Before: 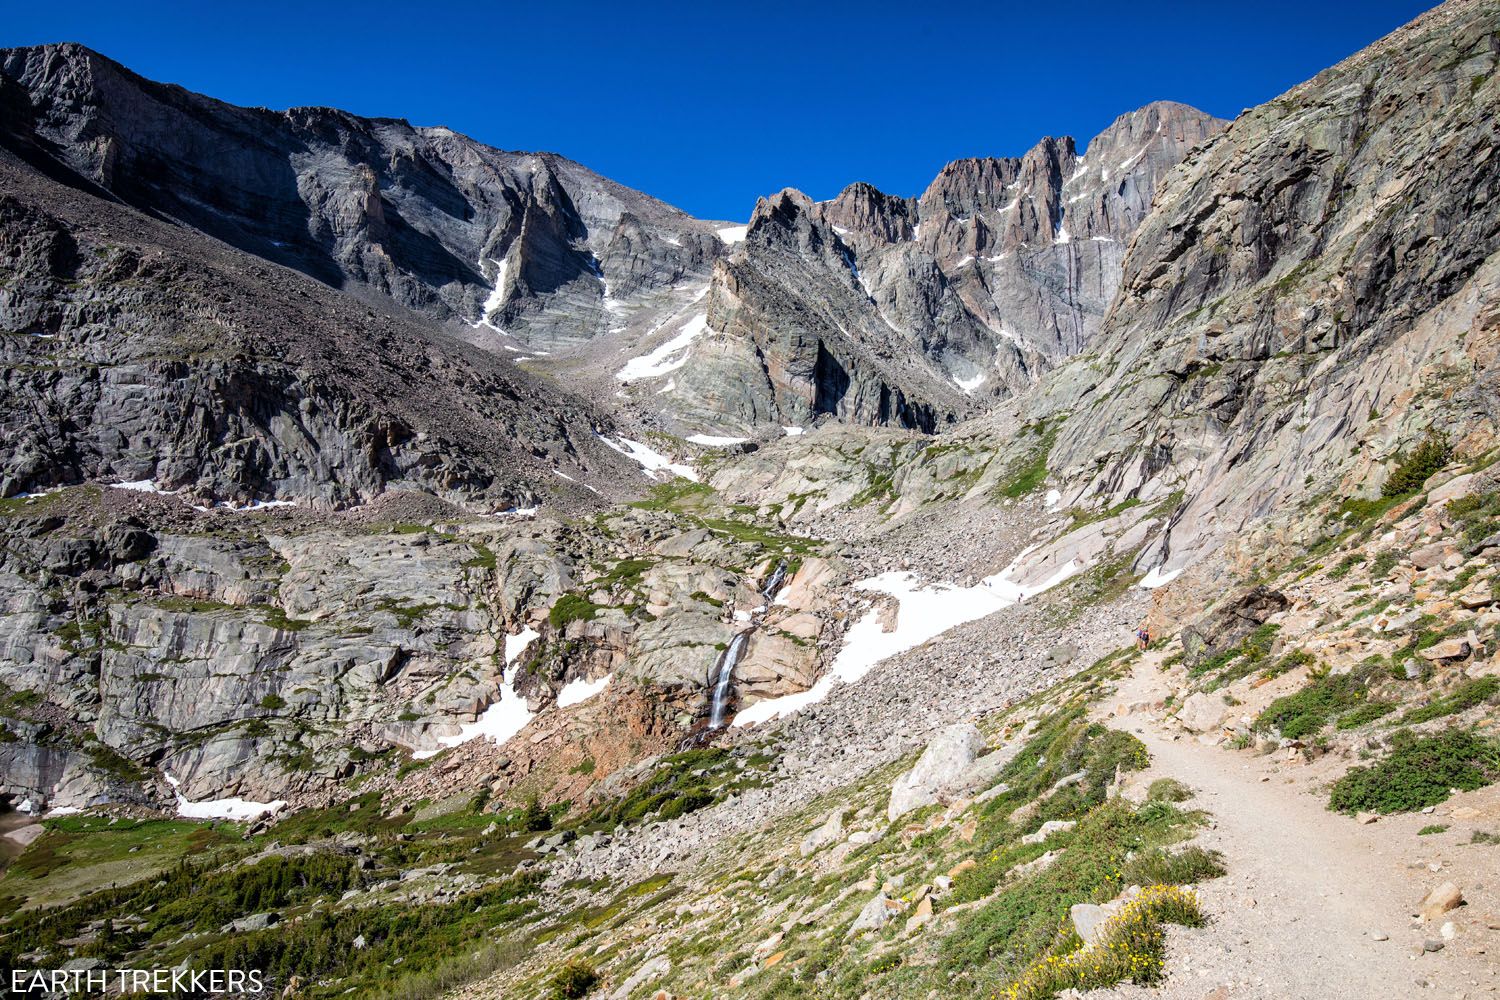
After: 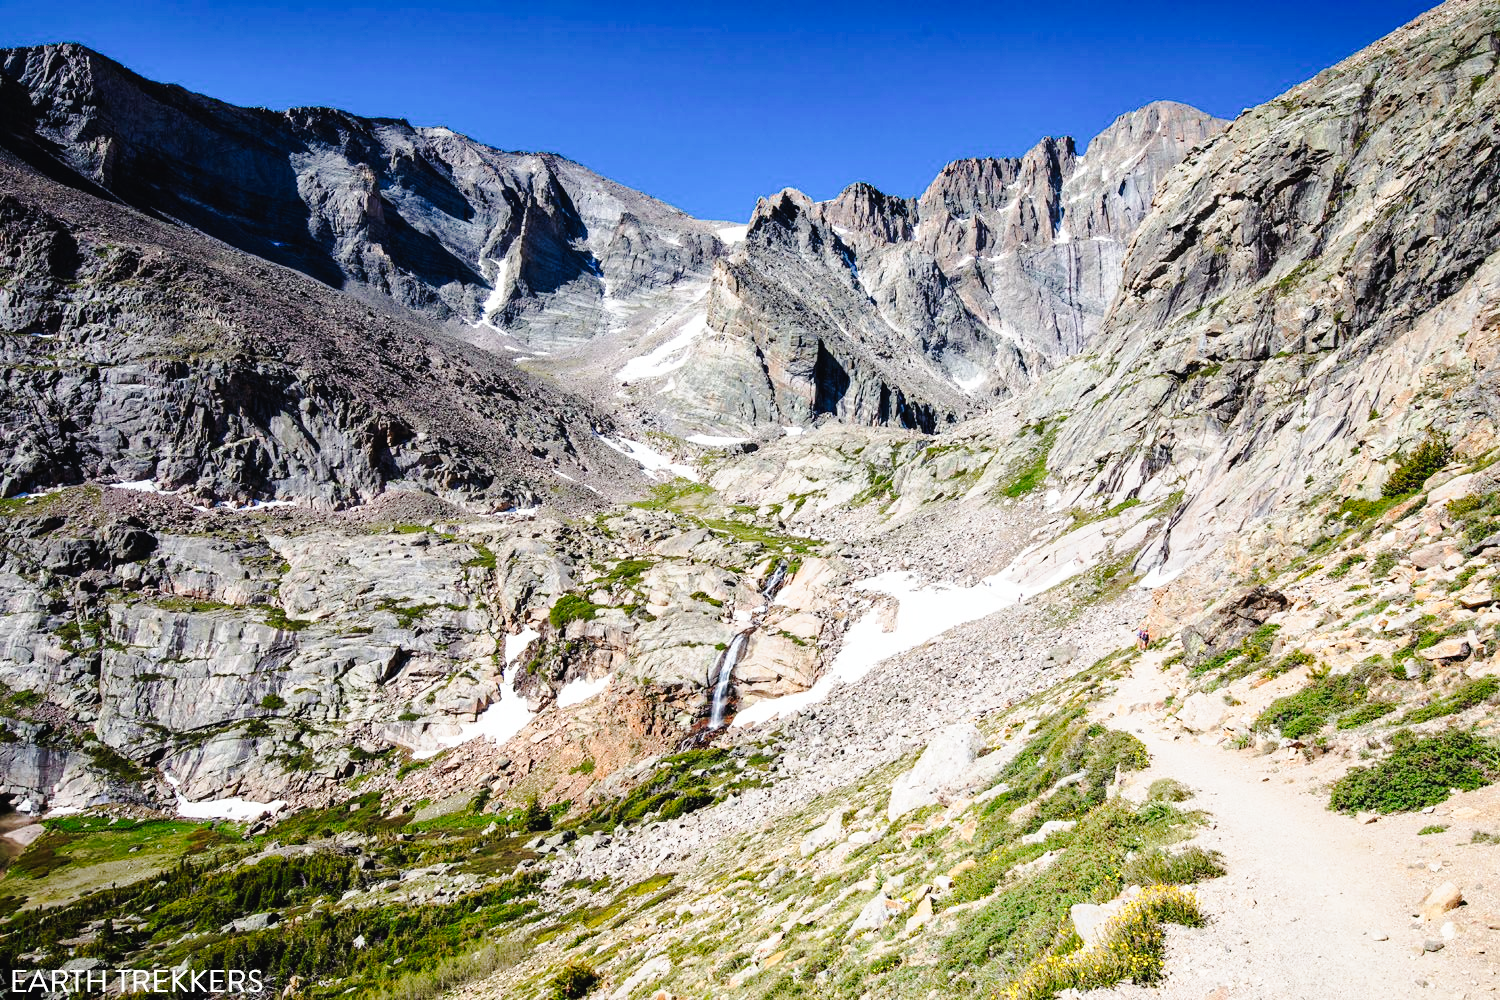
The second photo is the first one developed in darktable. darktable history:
tone curve: curves: ch0 [(0, 0.019) (0.078, 0.058) (0.223, 0.217) (0.424, 0.553) (0.631, 0.764) (0.816, 0.932) (1, 1)]; ch1 [(0, 0) (0.262, 0.227) (0.417, 0.386) (0.469, 0.467) (0.502, 0.503) (0.544, 0.548) (0.57, 0.579) (0.608, 0.62) (0.65, 0.68) (0.994, 0.987)]; ch2 [(0, 0) (0.262, 0.188) (0.5, 0.504) (0.553, 0.592) (0.599, 0.653) (1, 1)], preserve colors none
